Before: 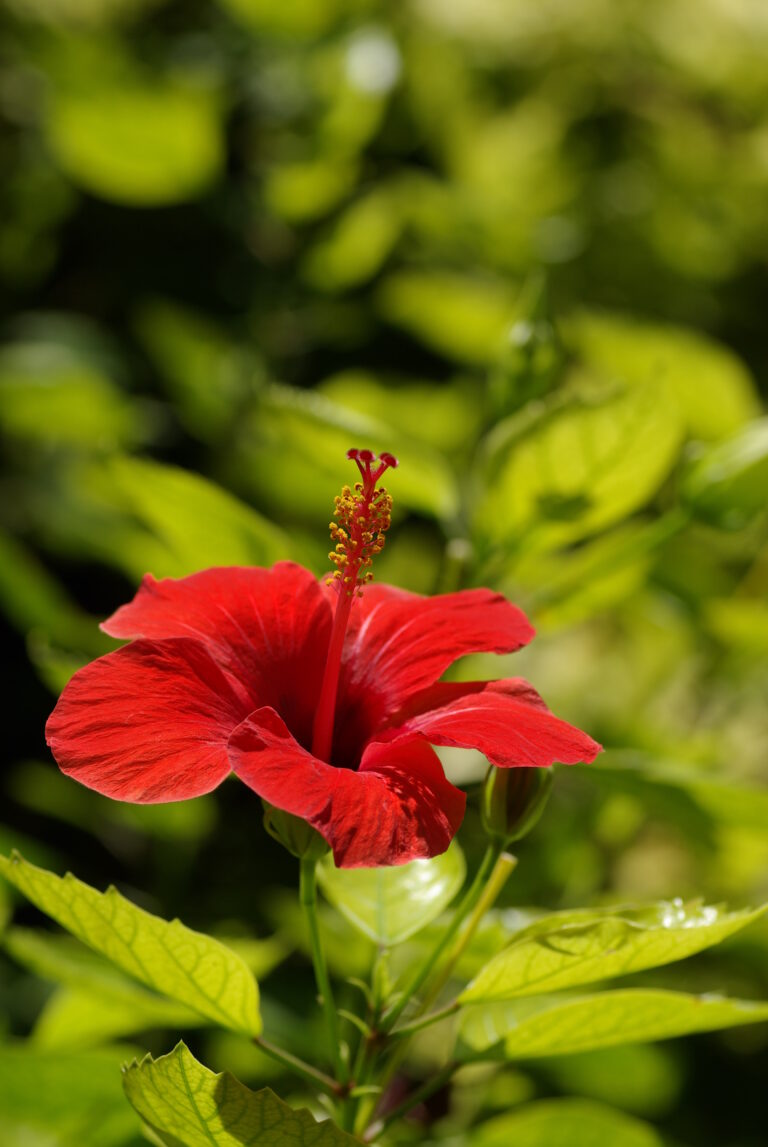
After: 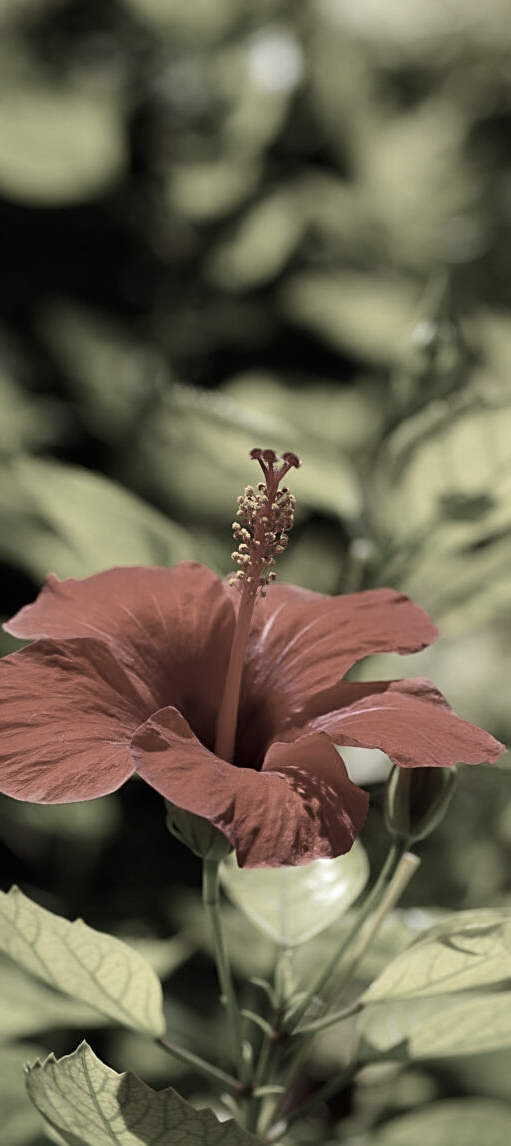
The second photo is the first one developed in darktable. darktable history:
contrast brightness saturation: contrast 0.14
sharpen: on, module defaults
color correction: saturation 0.3
crop and rotate: left 12.648%, right 20.685%
